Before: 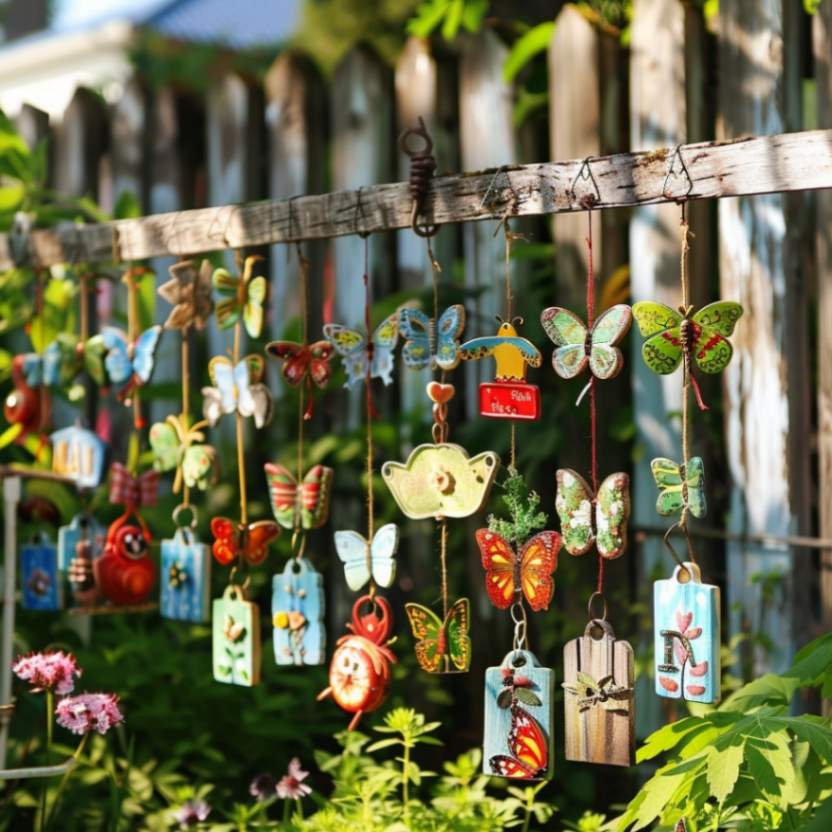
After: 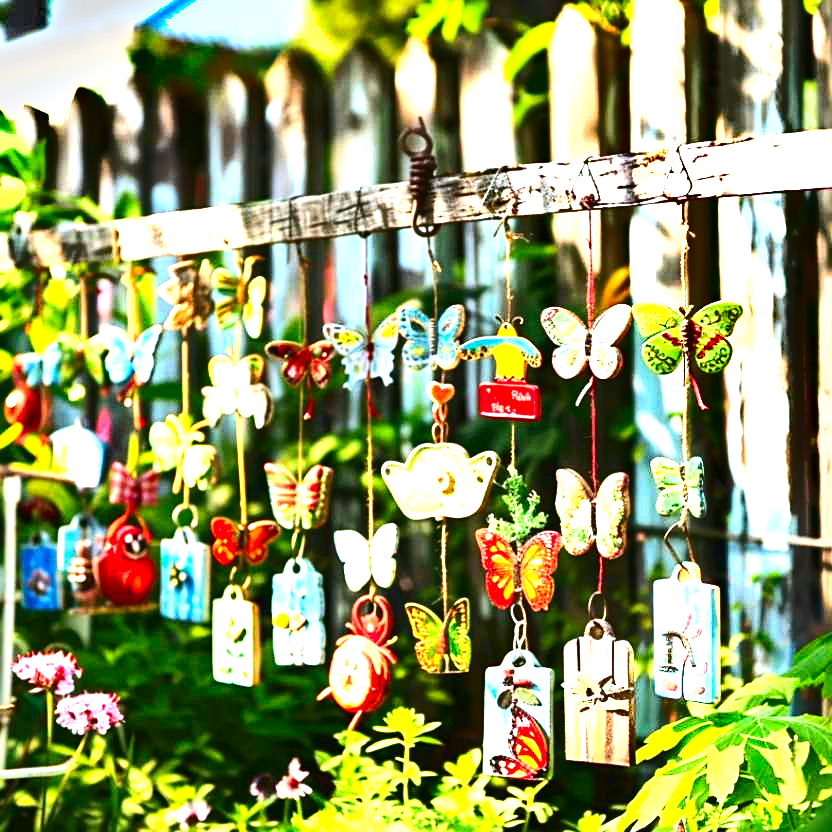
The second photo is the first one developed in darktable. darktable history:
contrast brightness saturation: contrast 0.19, brightness -0.11, saturation 0.21
exposure: exposure 2.207 EV, compensate highlight preservation false
sharpen: radius 2.167, amount 0.381, threshold 0
white balance: red 0.983, blue 1.036
color balance: on, module defaults
shadows and highlights: shadows 60, soften with gaussian
